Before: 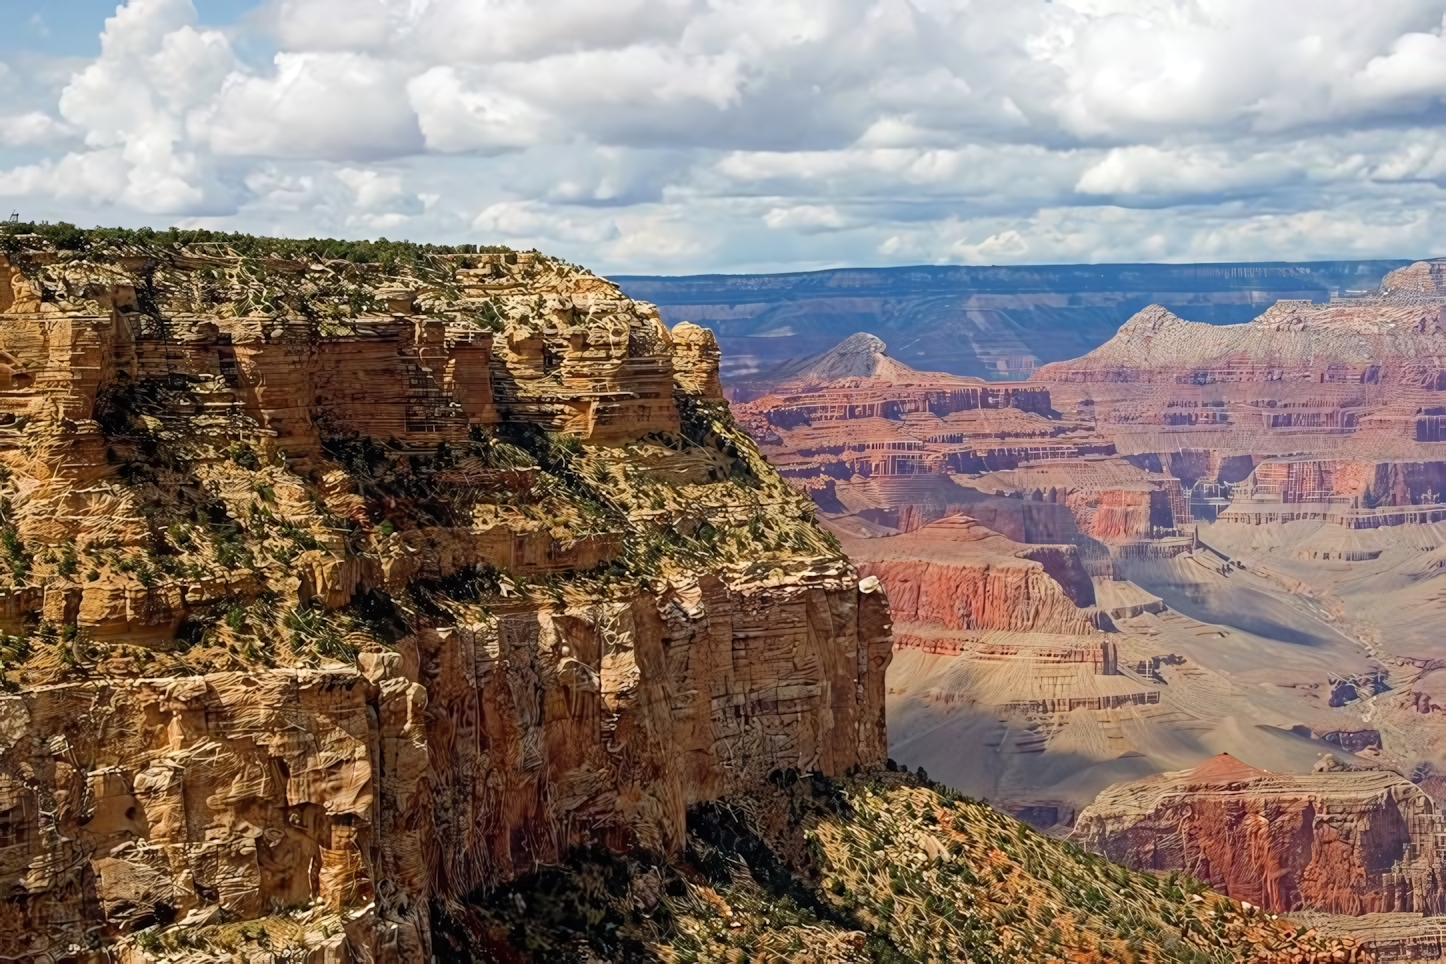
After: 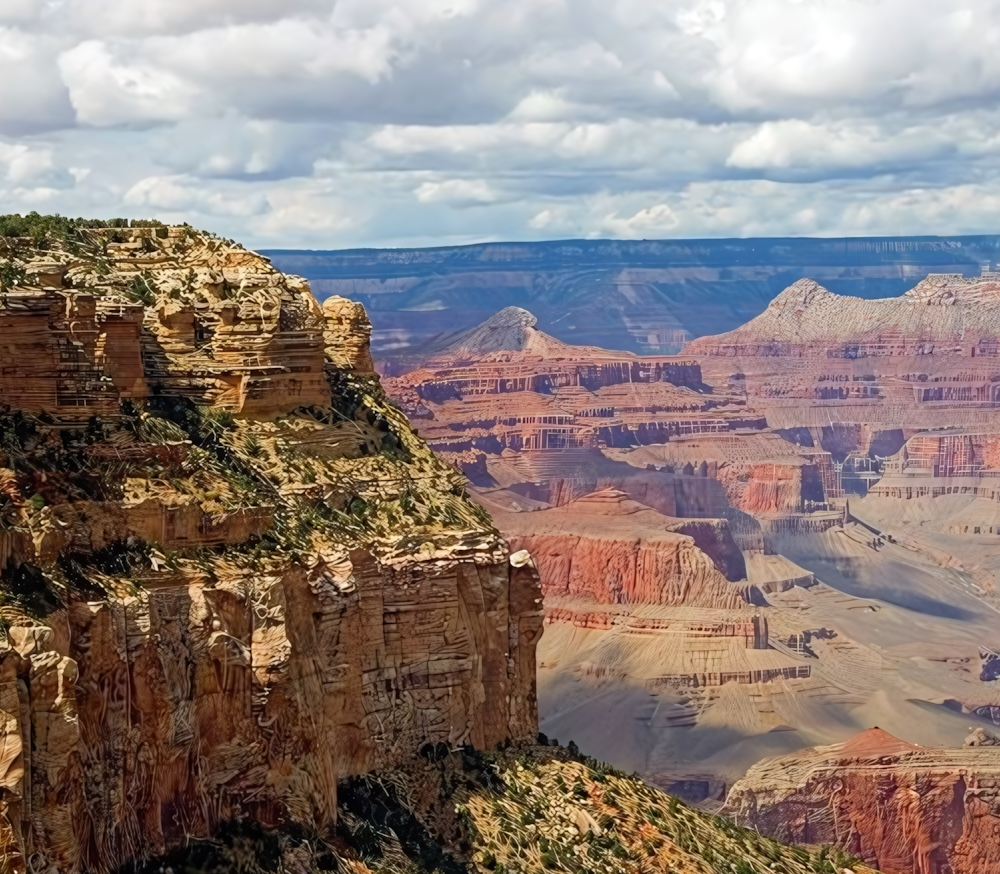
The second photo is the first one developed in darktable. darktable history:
crop and rotate: left 24.146%, top 2.73%, right 6.632%, bottom 6.594%
exposure: compensate exposure bias true, compensate highlight preservation false
